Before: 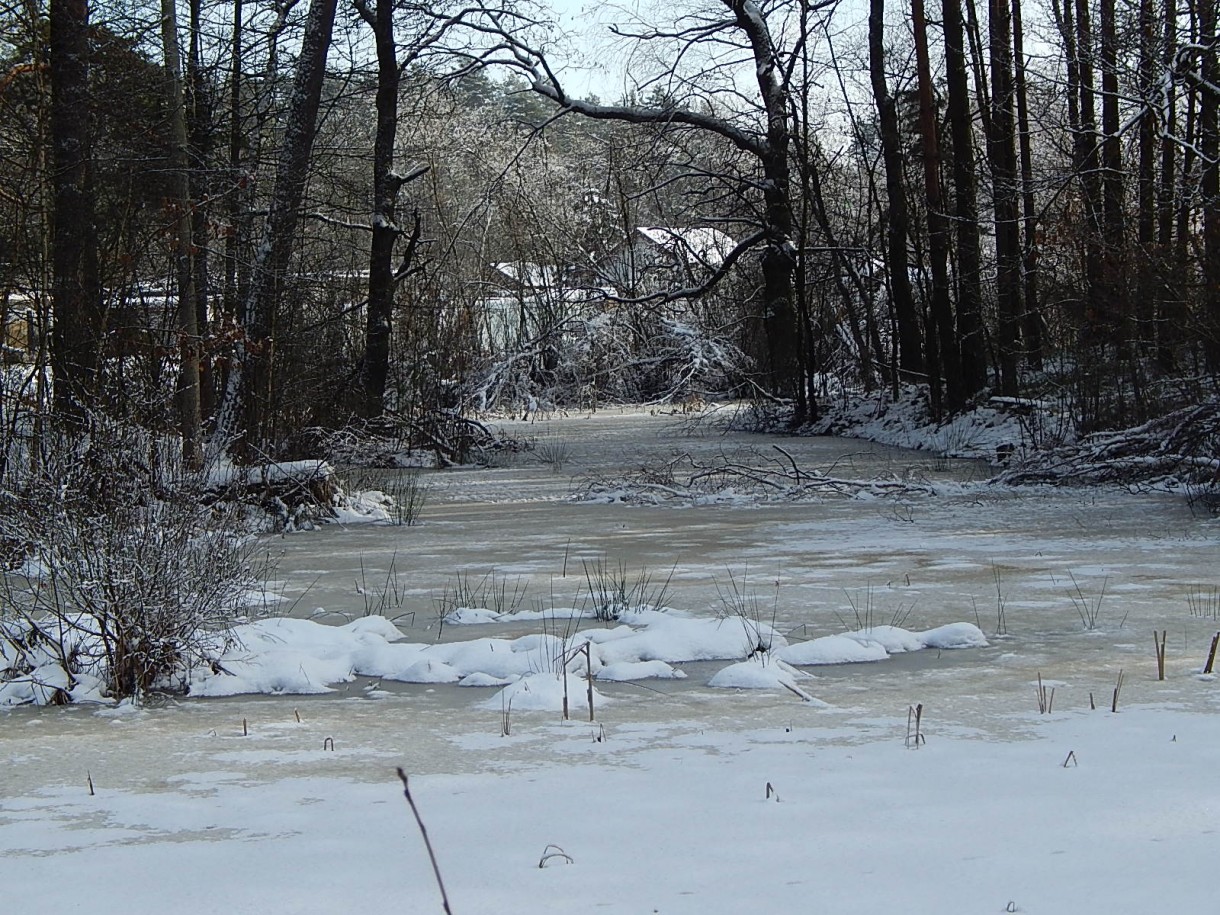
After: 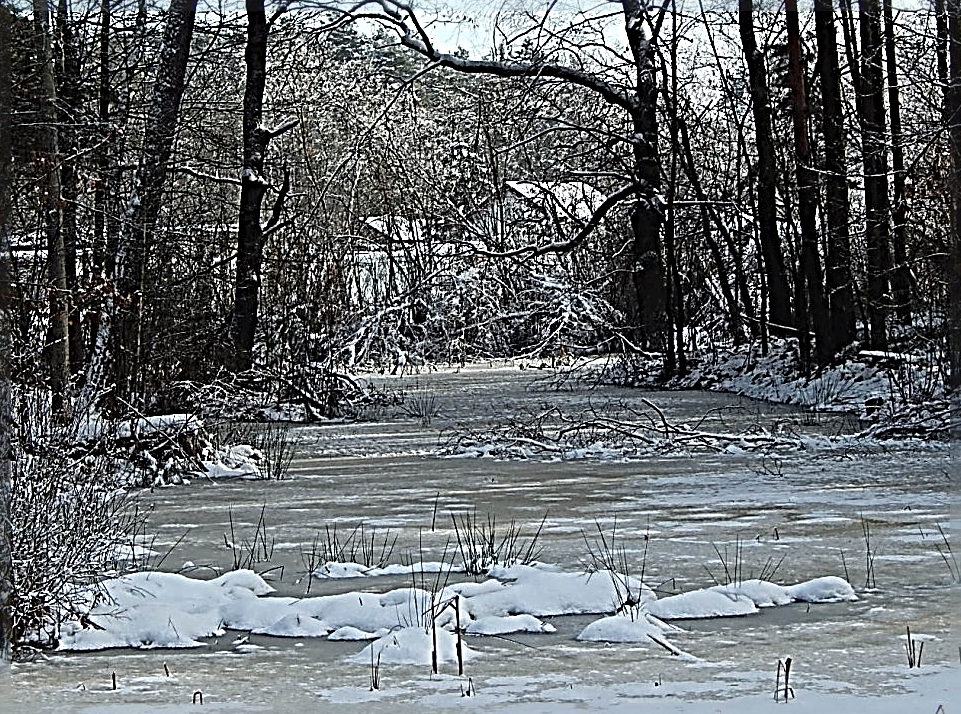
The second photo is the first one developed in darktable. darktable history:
sharpen: radius 4.001, amount 2
crop and rotate: left 10.77%, top 5.1%, right 10.41%, bottom 16.76%
